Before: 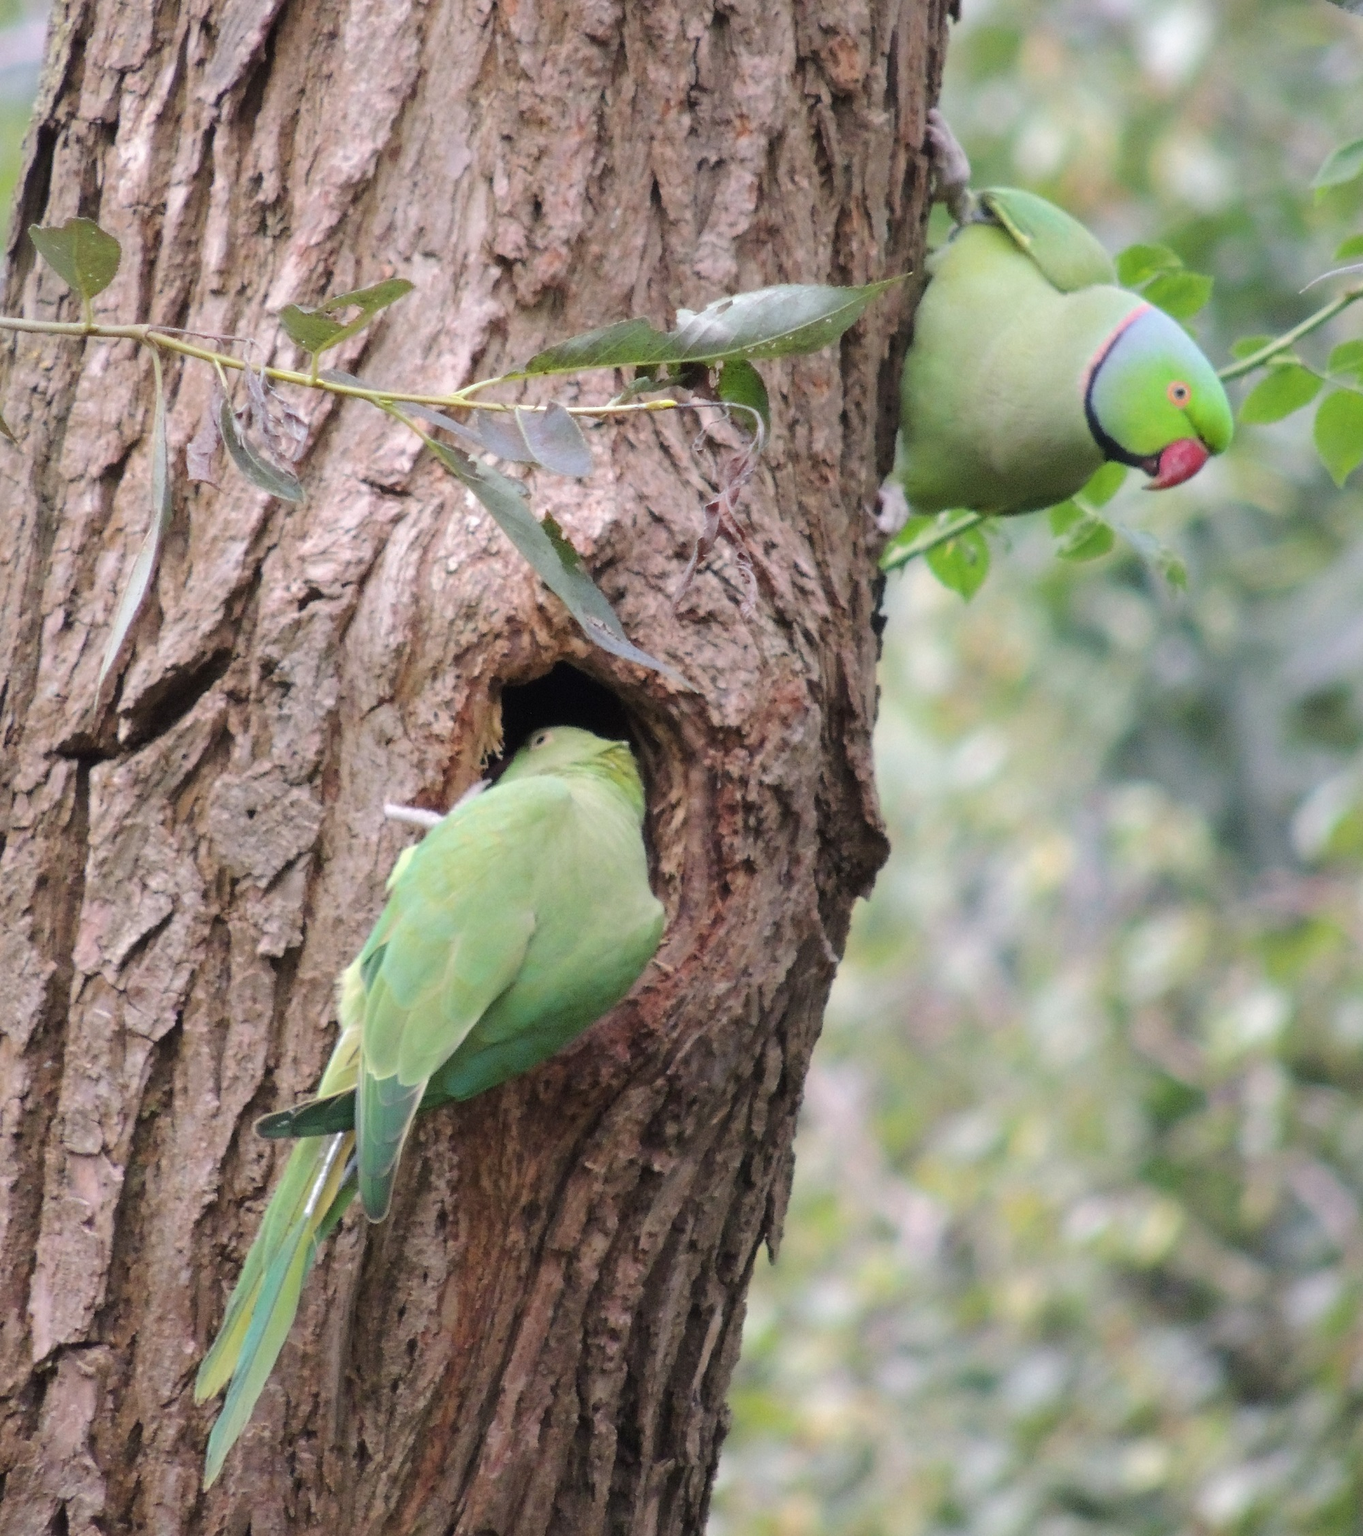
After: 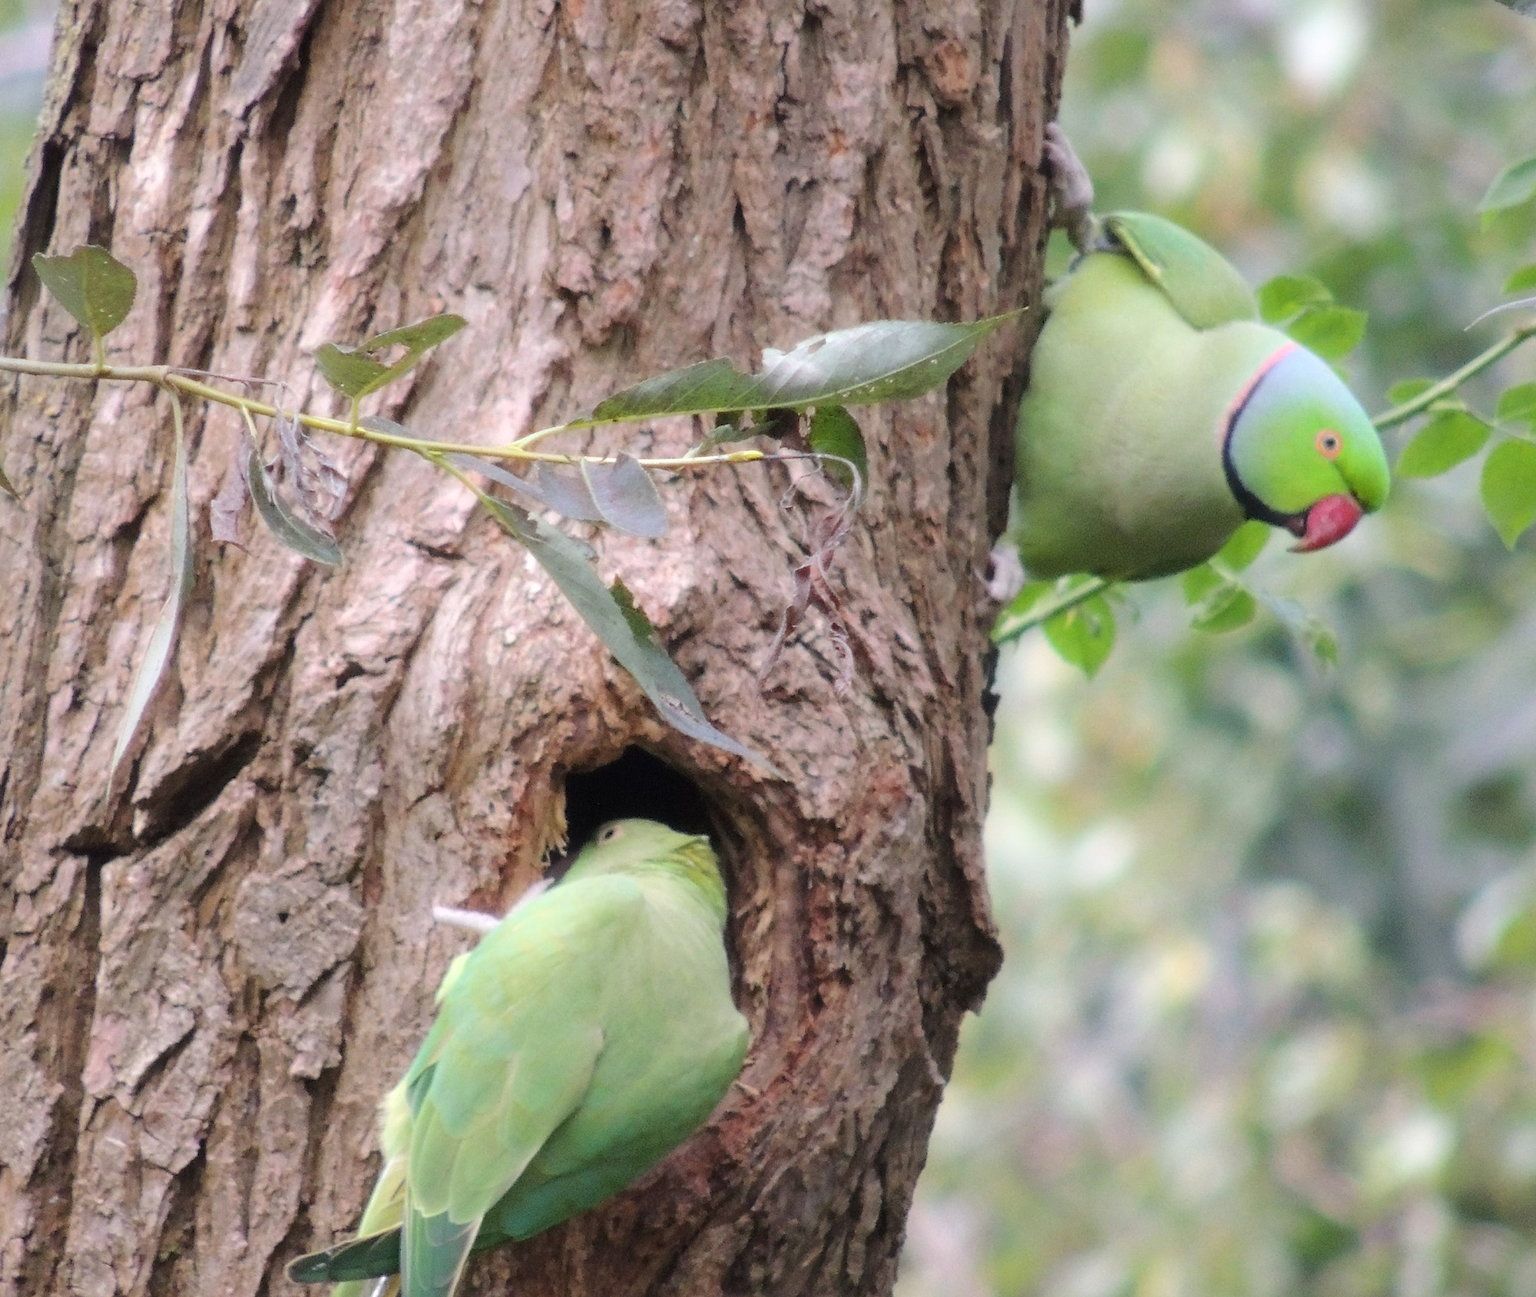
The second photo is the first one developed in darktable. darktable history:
color balance rgb: global vibrance 10%
crop: bottom 24.967%
bloom: size 5%, threshold 95%, strength 15%
